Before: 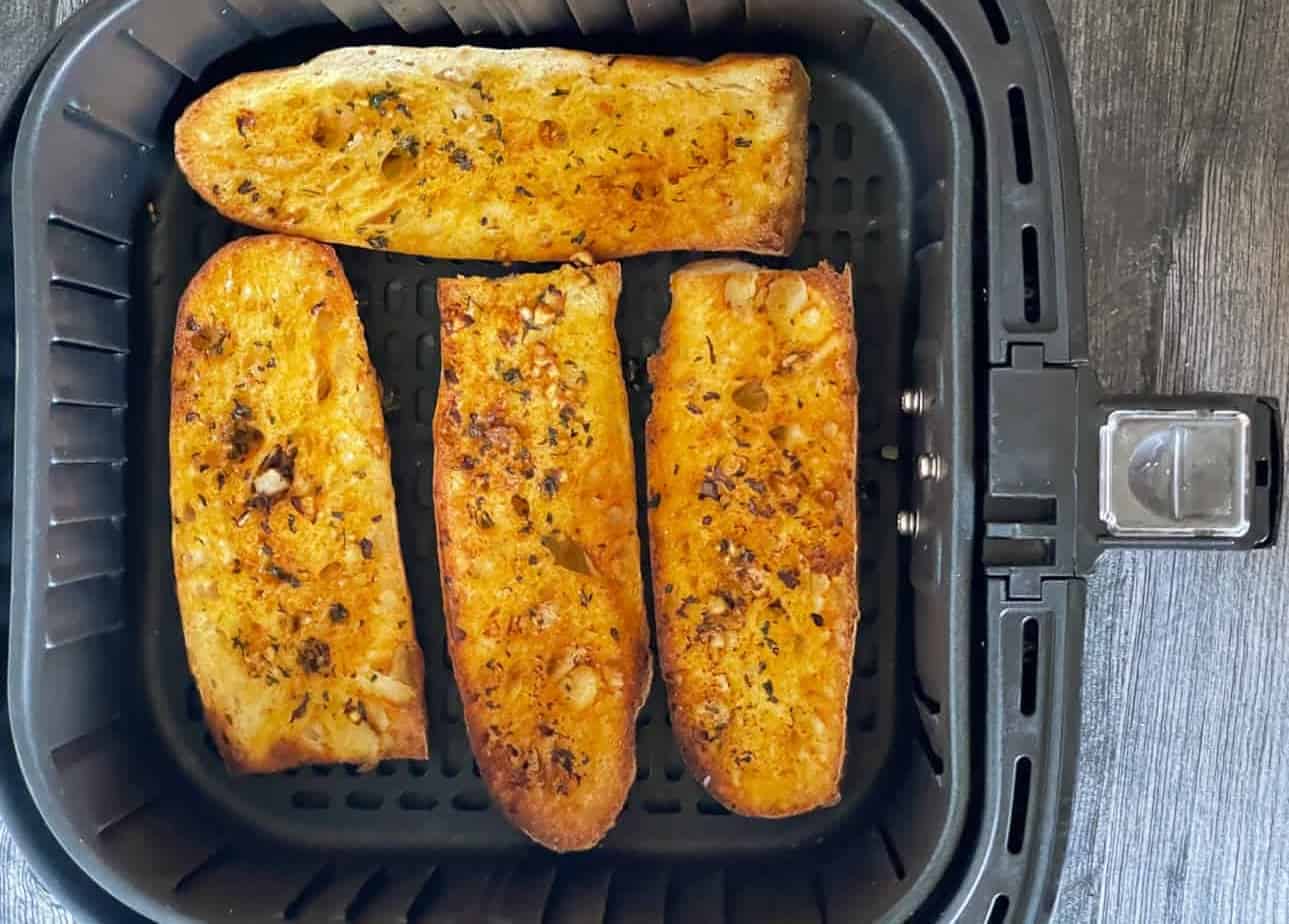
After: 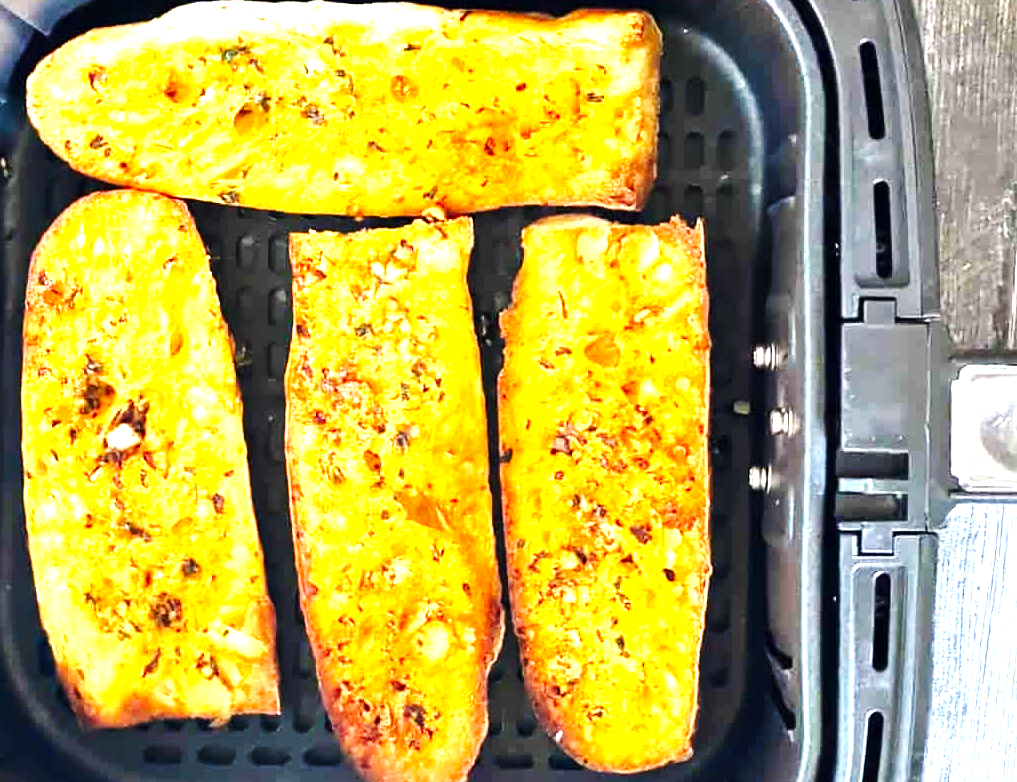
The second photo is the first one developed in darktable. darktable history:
levels: levels [0, 0.374, 0.749]
crop: left 11.523%, top 4.882%, right 9.56%, bottom 10.417%
base curve: curves: ch0 [(0, 0) (0.028, 0.03) (0.121, 0.232) (0.46, 0.748) (0.859, 0.968) (1, 1)], preserve colors none
